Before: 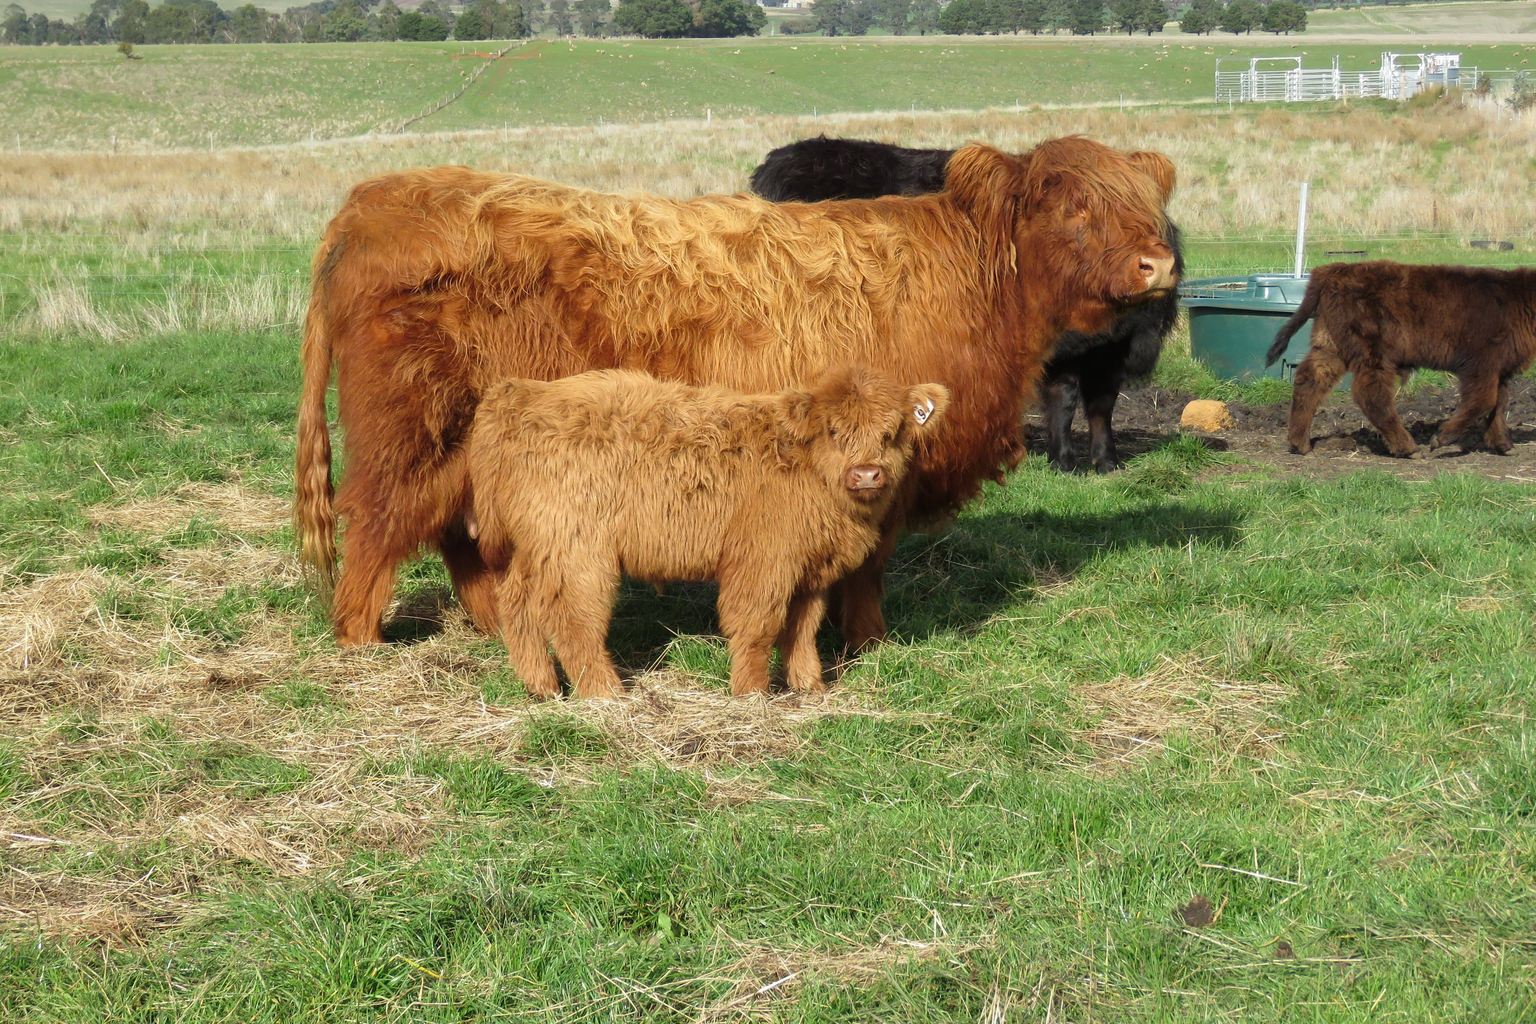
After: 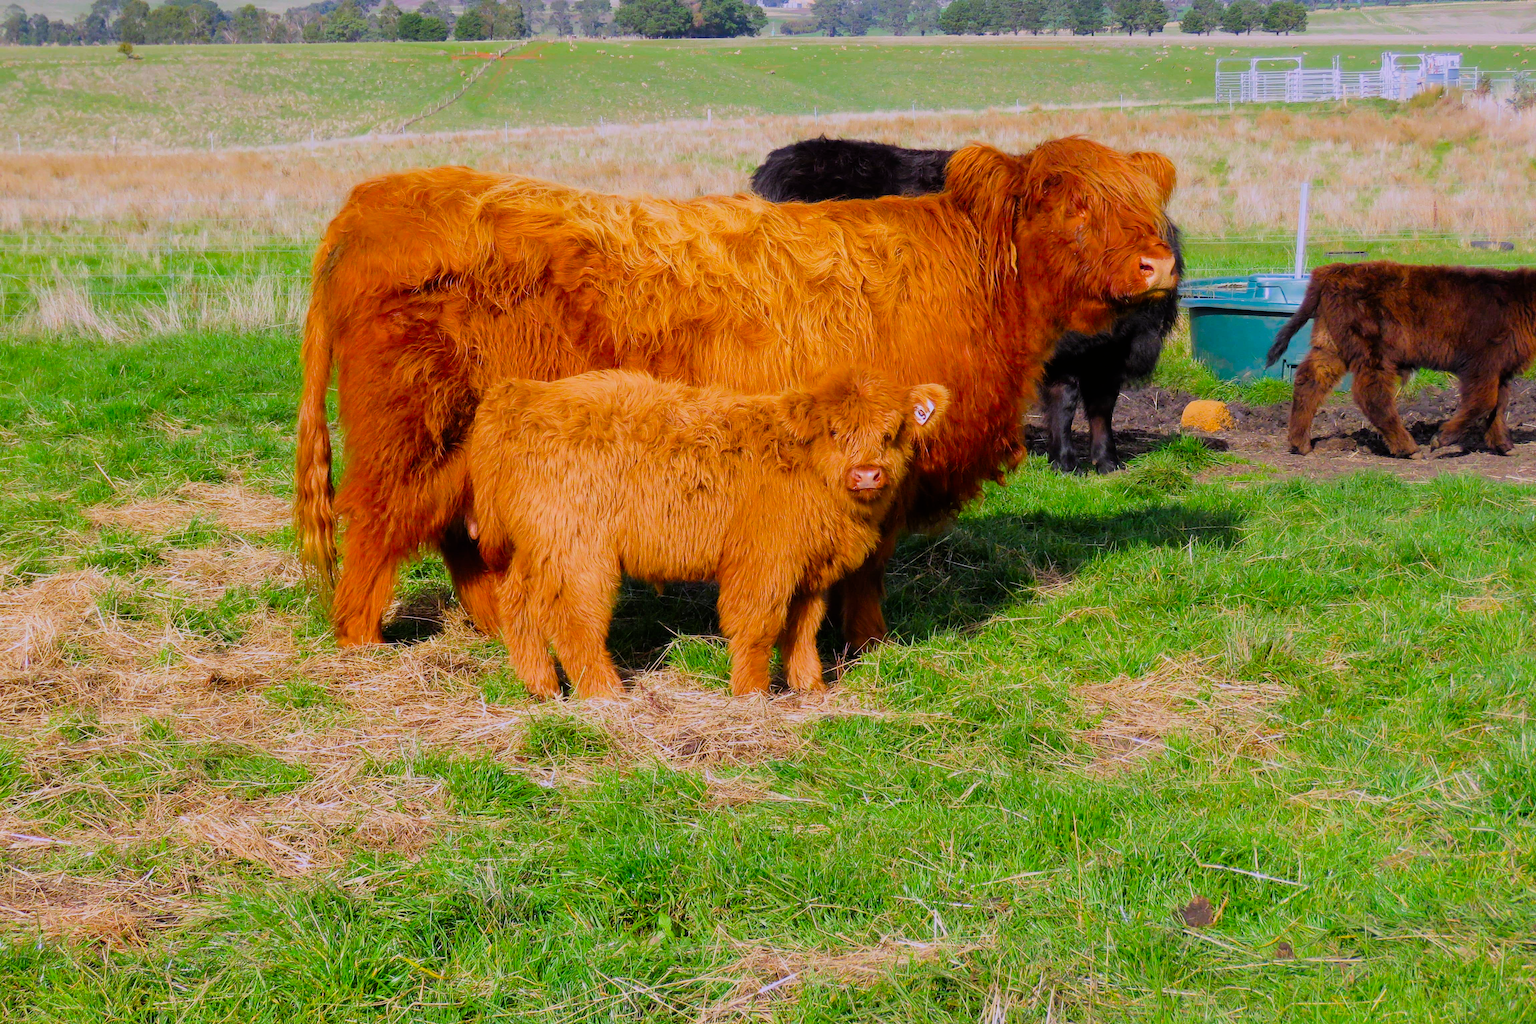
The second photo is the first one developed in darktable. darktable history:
white balance: red 1.042, blue 1.17
color balance rgb: linear chroma grading › global chroma 15%, perceptual saturation grading › global saturation 30%
color correction: saturation 1.32
filmic rgb: black relative exposure -7.32 EV, white relative exposure 5.09 EV, hardness 3.2
